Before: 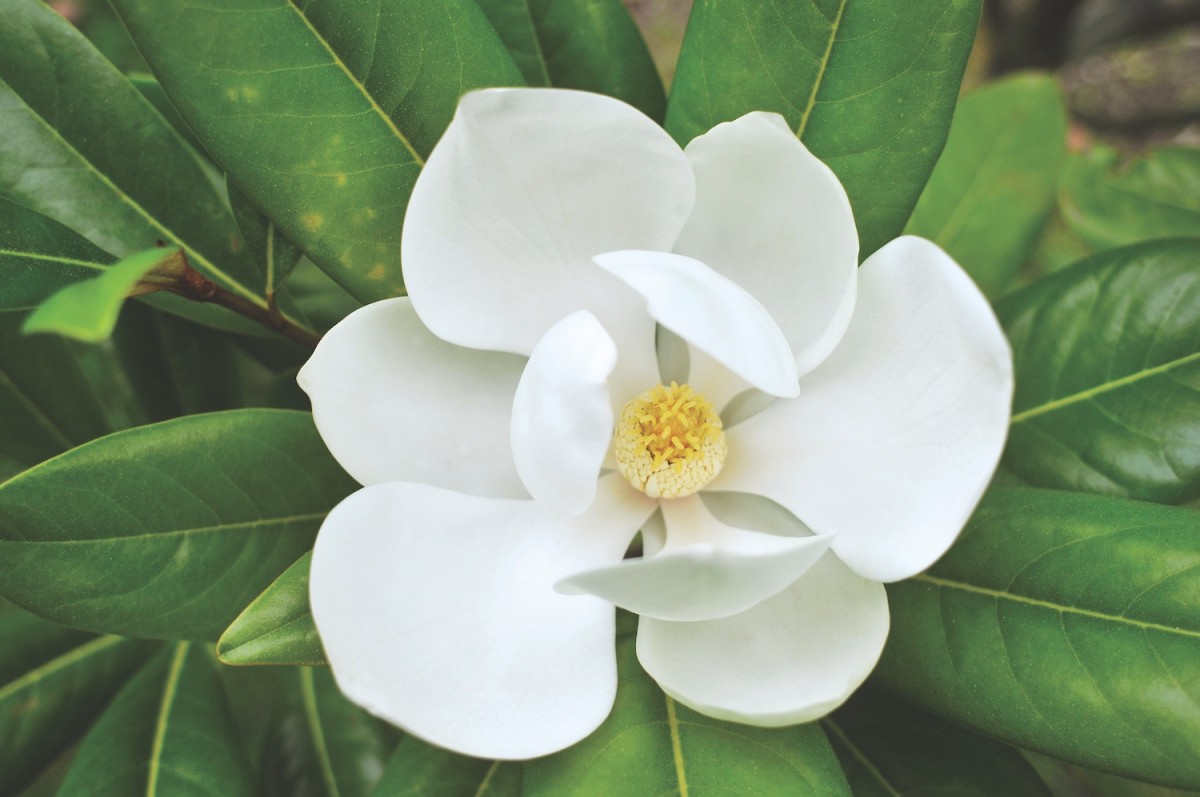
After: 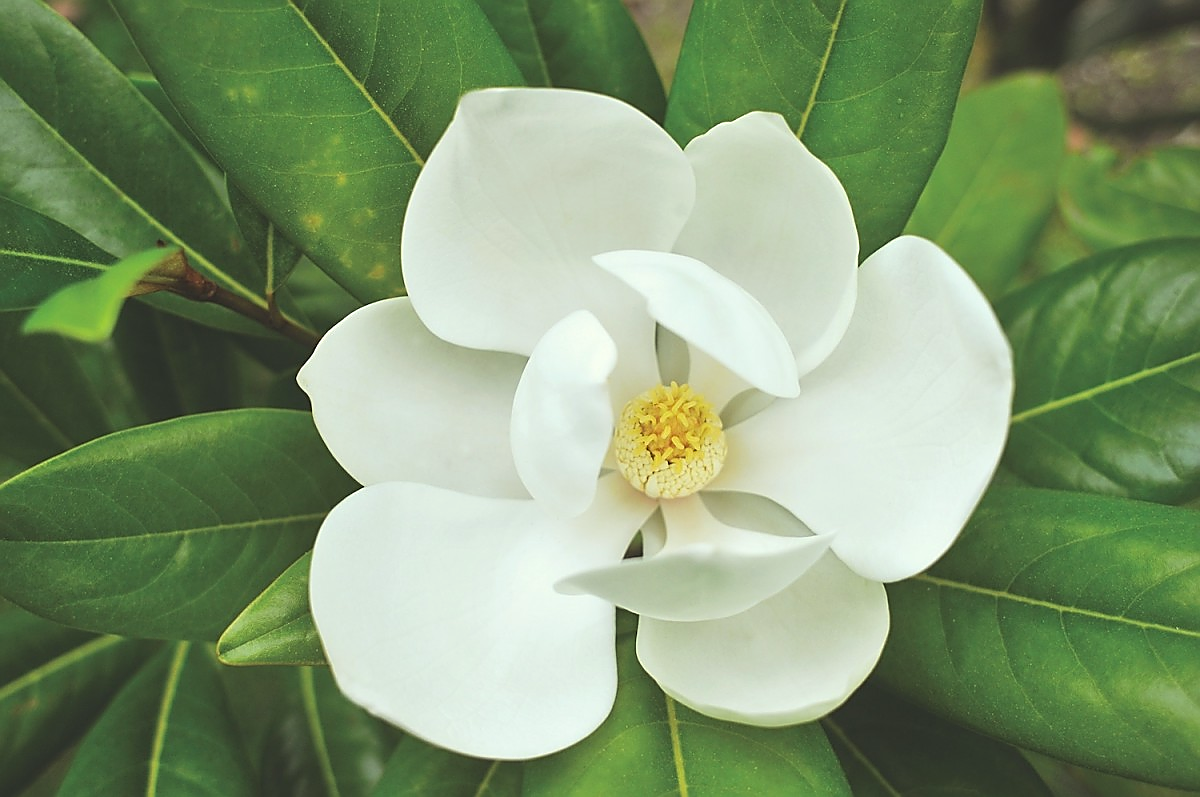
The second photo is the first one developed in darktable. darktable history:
color correction: highlights a* -4.24, highlights b* 6.84
sharpen: radius 1.366, amount 1.257, threshold 0.669
tone equalizer: on, module defaults
